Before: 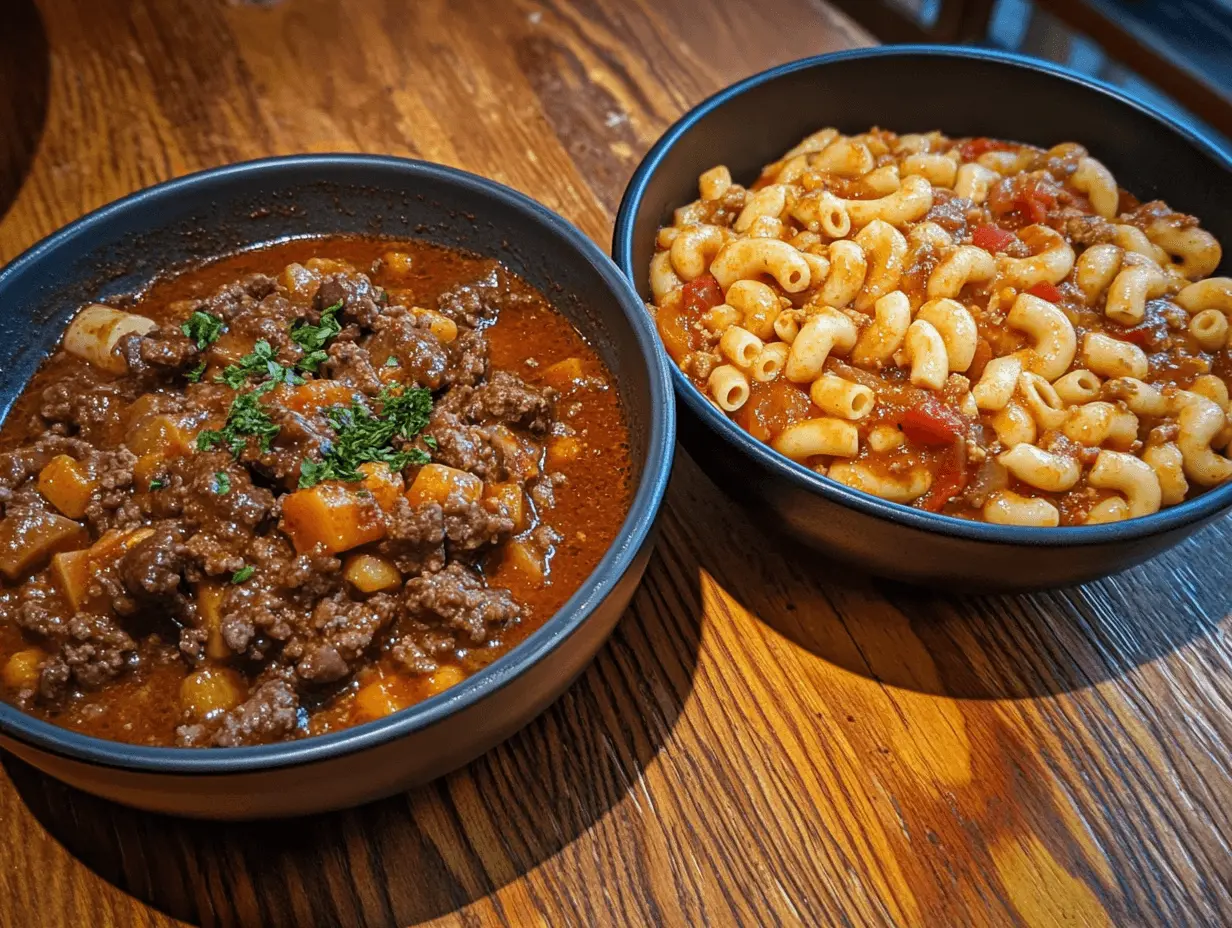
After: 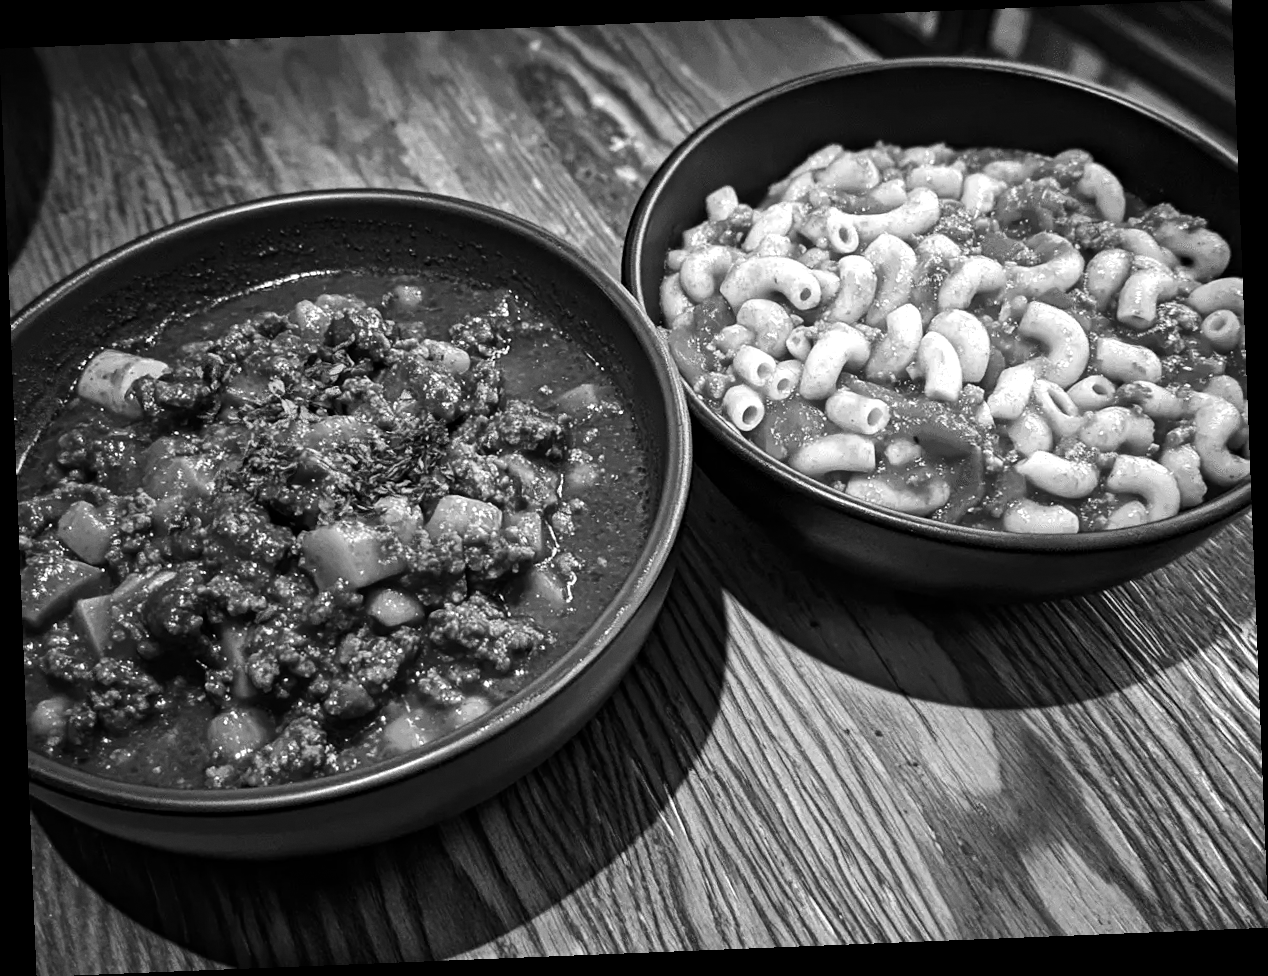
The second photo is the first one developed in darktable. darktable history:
tone equalizer: -8 EV -0.75 EV, -7 EV -0.7 EV, -6 EV -0.6 EV, -5 EV -0.4 EV, -3 EV 0.4 EV, -2 EV 0.6 EV, -1 EV 0.7 EV, +0 EV 0.75 EV, edges refinement/feathering 500, mask exposure compensation -1.57 EV, preserve details no
monochrome: on, module defaults
rotate and perspective: rotation -2.29°, automatic cropping off
grain: coarseness 0.09 ISO, strength 10%
haze removal: strength 0.29, distance 0.25, compatibility mode true, adaptive false
